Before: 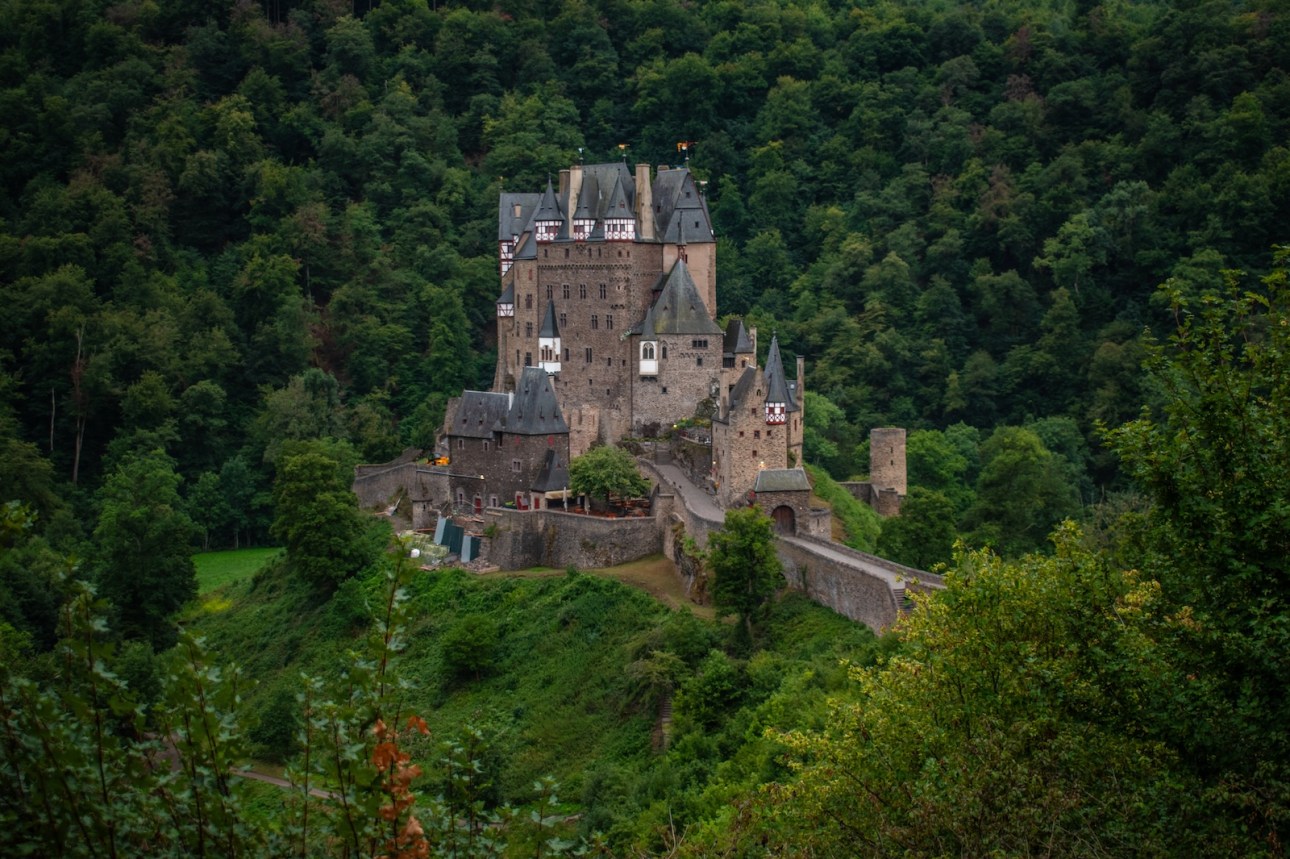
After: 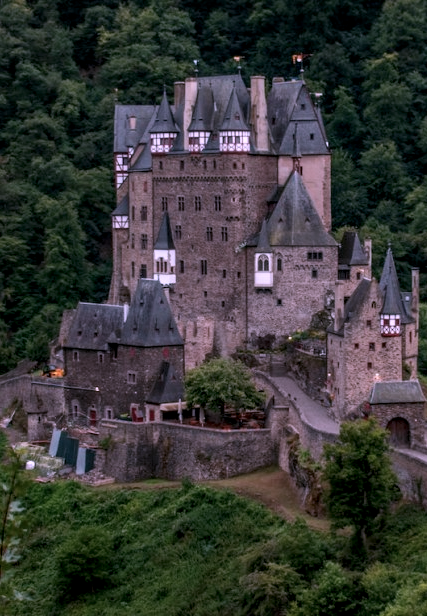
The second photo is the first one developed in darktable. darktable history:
local contrast: highlights 159%, shadows 149%, detail 140%, midtone range 0.259
crop and rotate: left 29.915%, top 10.344%, right 36.955%, bottom 17.855%
color correction: highlights a* 15.07, highlights b* -24.85
shadows and highlights: shadows 21.02, highlights -81.56, highlights color adjustment 42.47%, soften with gaussian
exposure: exposure -0.585 EV, compensate exposure bias true, compensate highlight preservation false
